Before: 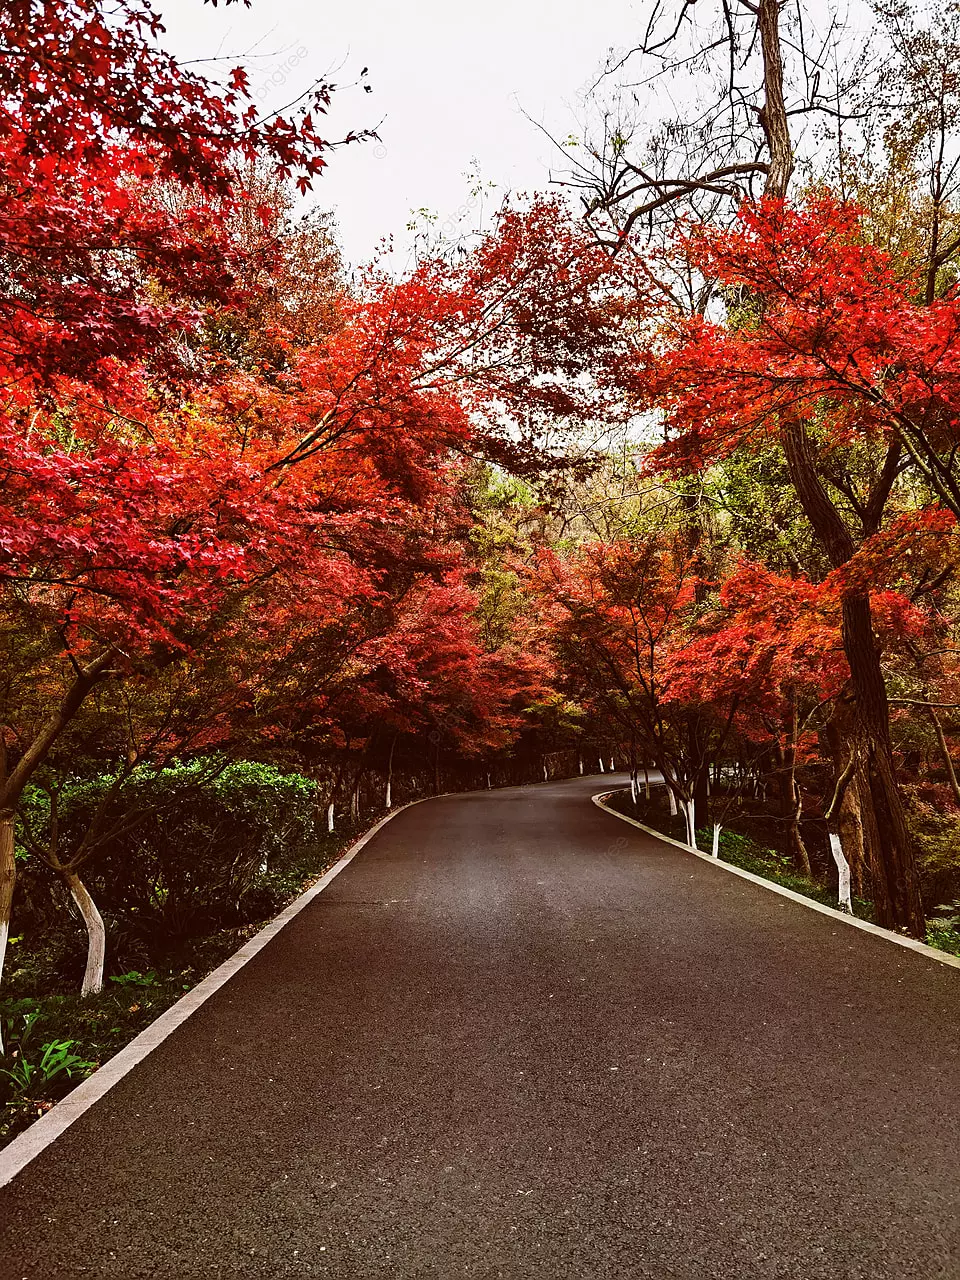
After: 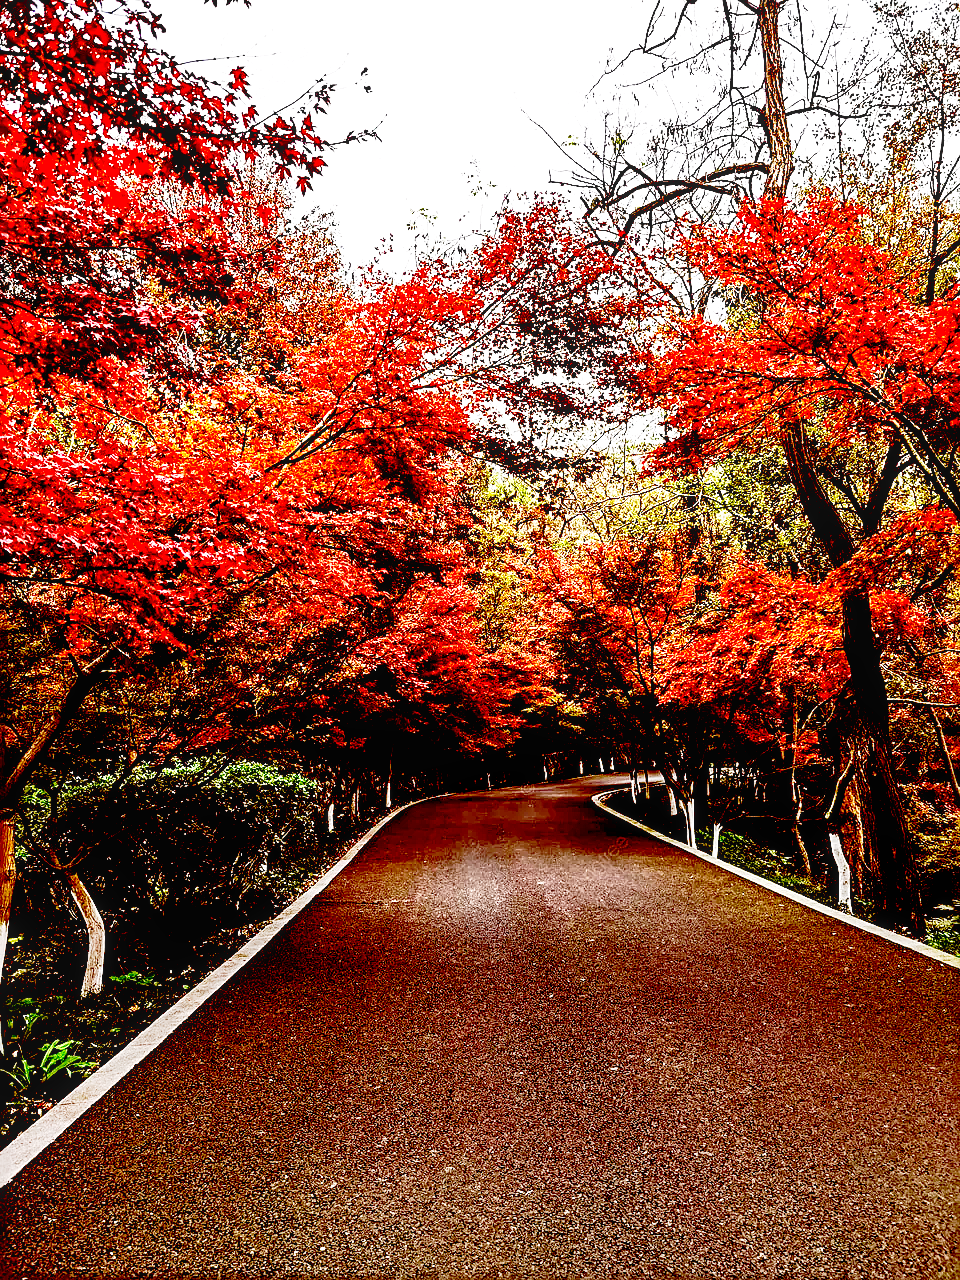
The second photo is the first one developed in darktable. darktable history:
contrast brightness saturation: brightness -0.247, saturation 0.204
exposure: black level correction 0.035, exposure 0.909 EV, compensate highlight preservation false
sharpen: radius 2.525, amount 0.33
base curve: curves: ch0 [(0, 0) (0.028, 0.03) (0.121, 0.232) (0.46, 0.748) (0.859, 0.968) (1, 1)], preserve colors none
local contrast: on, module defaults
